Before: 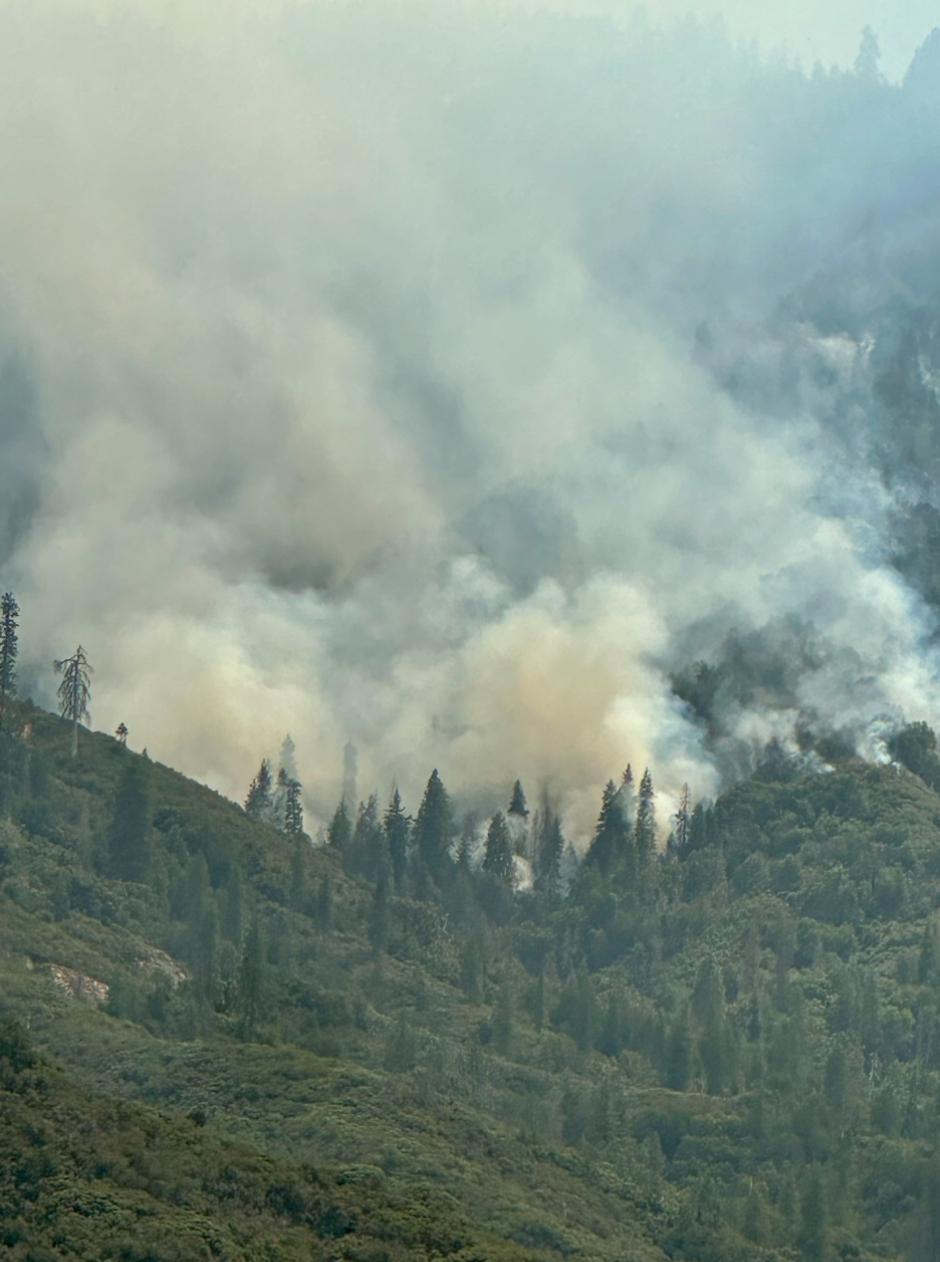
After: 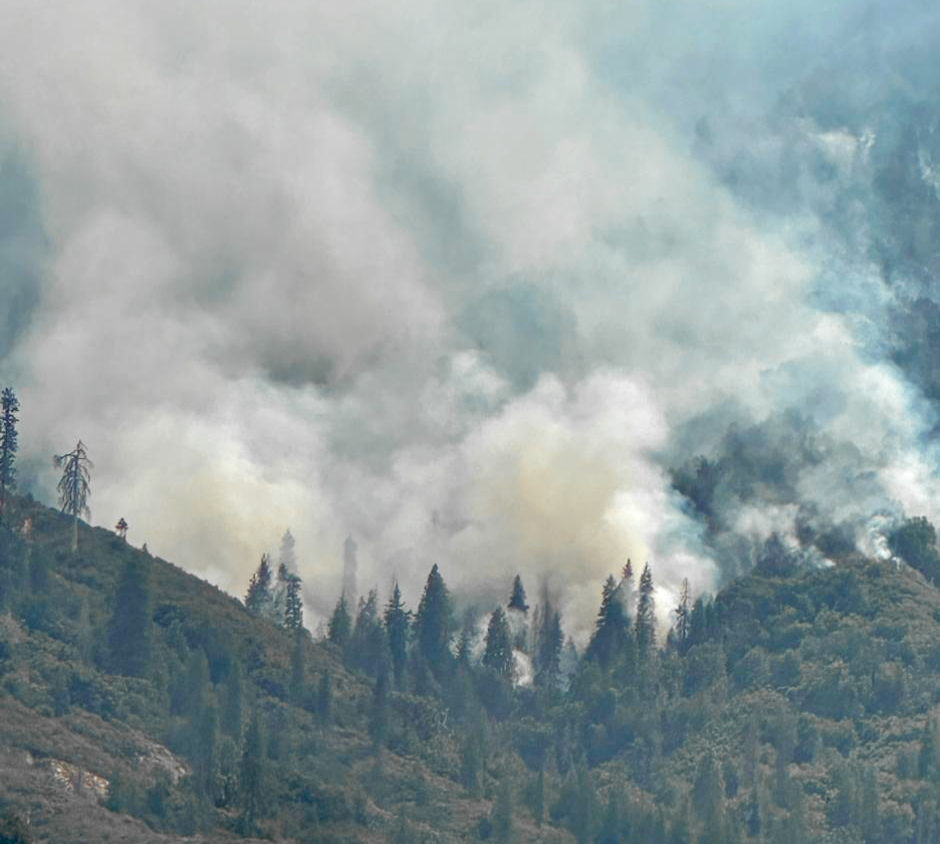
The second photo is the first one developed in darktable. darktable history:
color balance rgb: shadows lift › luminance 0.713%, shadows lift › chroma 6.744%, shadows lift › hue 300.48°, global offset › luminance -0.303%, global offset › chroma 0.316%, global offset › hue 259.81°, linear chroma grading › global chroma 14.667%, perceptual saturation grading › global saturation -9.989%, perceptual saturation grading › highlights -26.056%, perceptual saturation grading › shadows 21.095%, global vibrance 50.84%
crop: top 16.281%, bottom 16.788%
color zones: curves: ch1 [(0, 0.679) (0.143, 0.647) (0.286, 0.261) (0.378, -0.011) (0.571, 0.396) (0.714, 0.399) (0.857, 0.406) (1, 0.679)]
exposure: exposure 0.201 EV, compensate highlight preservation false
